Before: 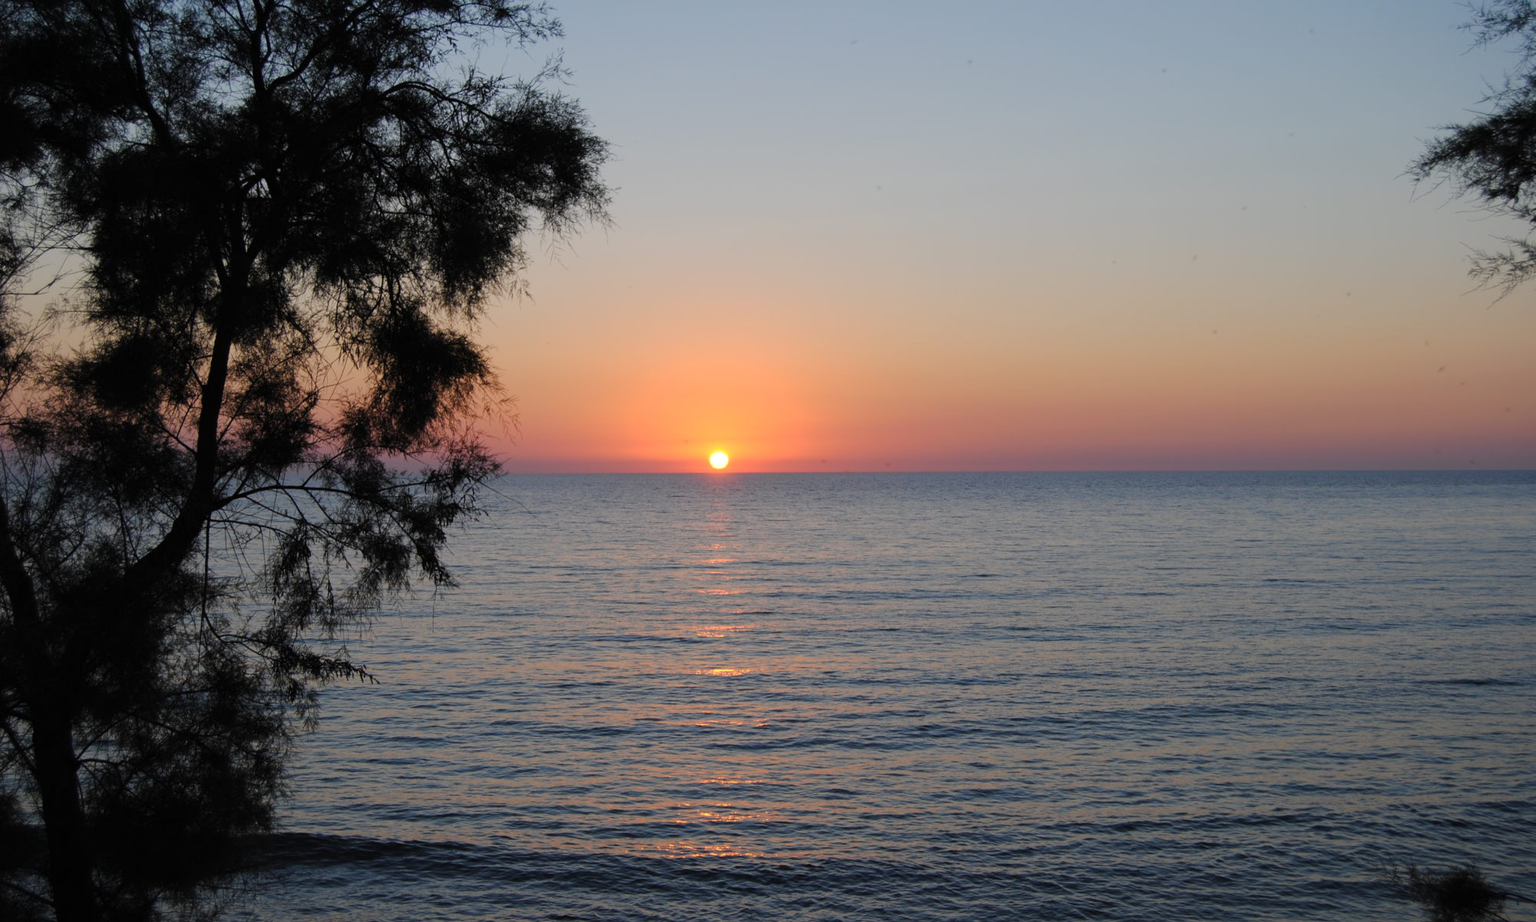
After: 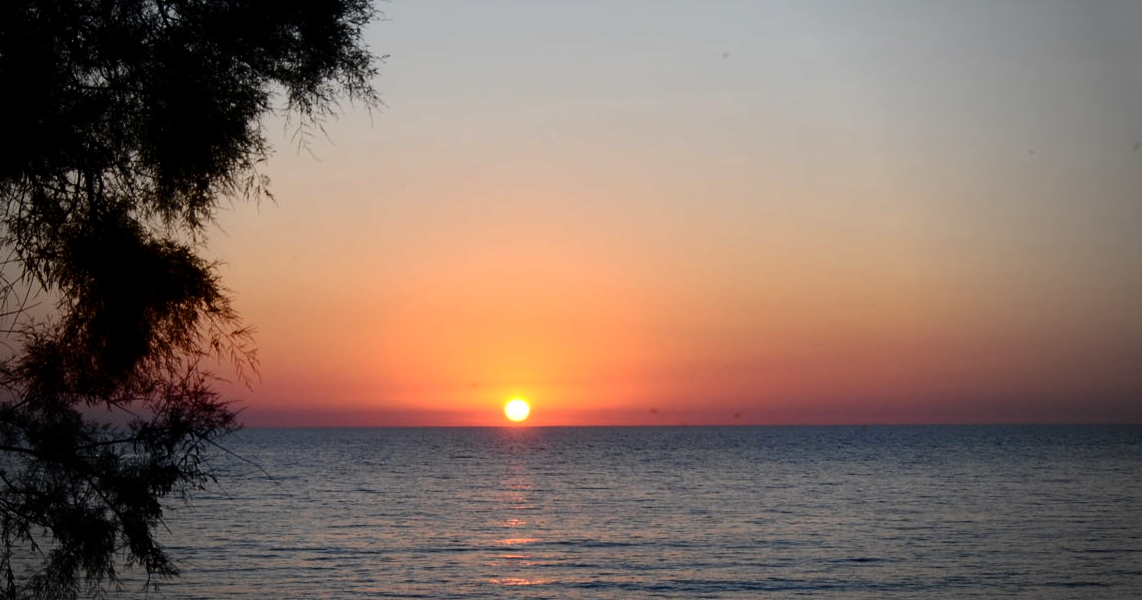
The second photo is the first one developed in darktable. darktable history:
vignetting: fall-off start 65.55%, width/height ratio 0.885
base curve: preserve colors none
shadows and highlights: shadows -10.46, white point adjustment 1.47, highlights 8.98
crop: left 20.962%, top 15.782%, right 21.889%, bottom 34.156%
contrast brightness saturation: contrast 0.238, brightness -0.224, saturation 0.139
